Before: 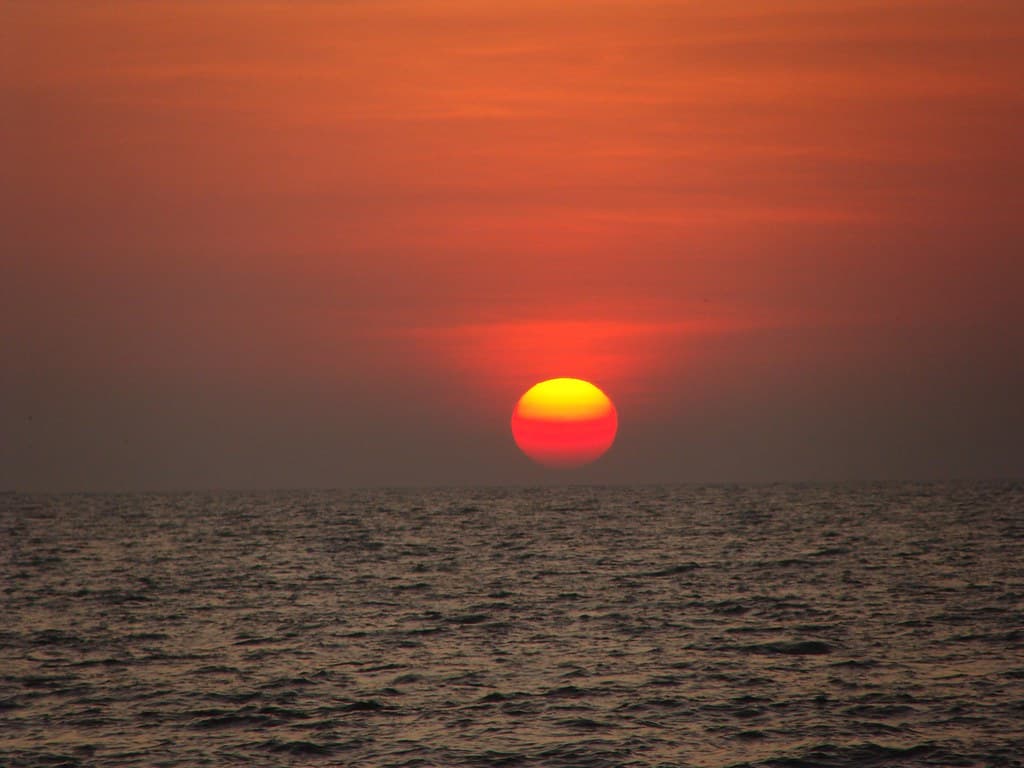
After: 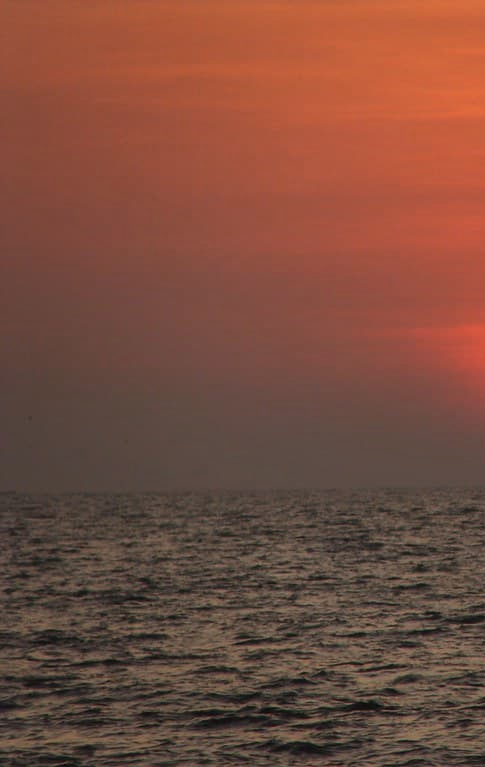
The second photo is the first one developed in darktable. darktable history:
crop and rotate: left 0.04%, top 0%, right 52.587%
local contrast: on, module defaults
contrast brightness saturation: contrast -0.103, saturation -0.083
